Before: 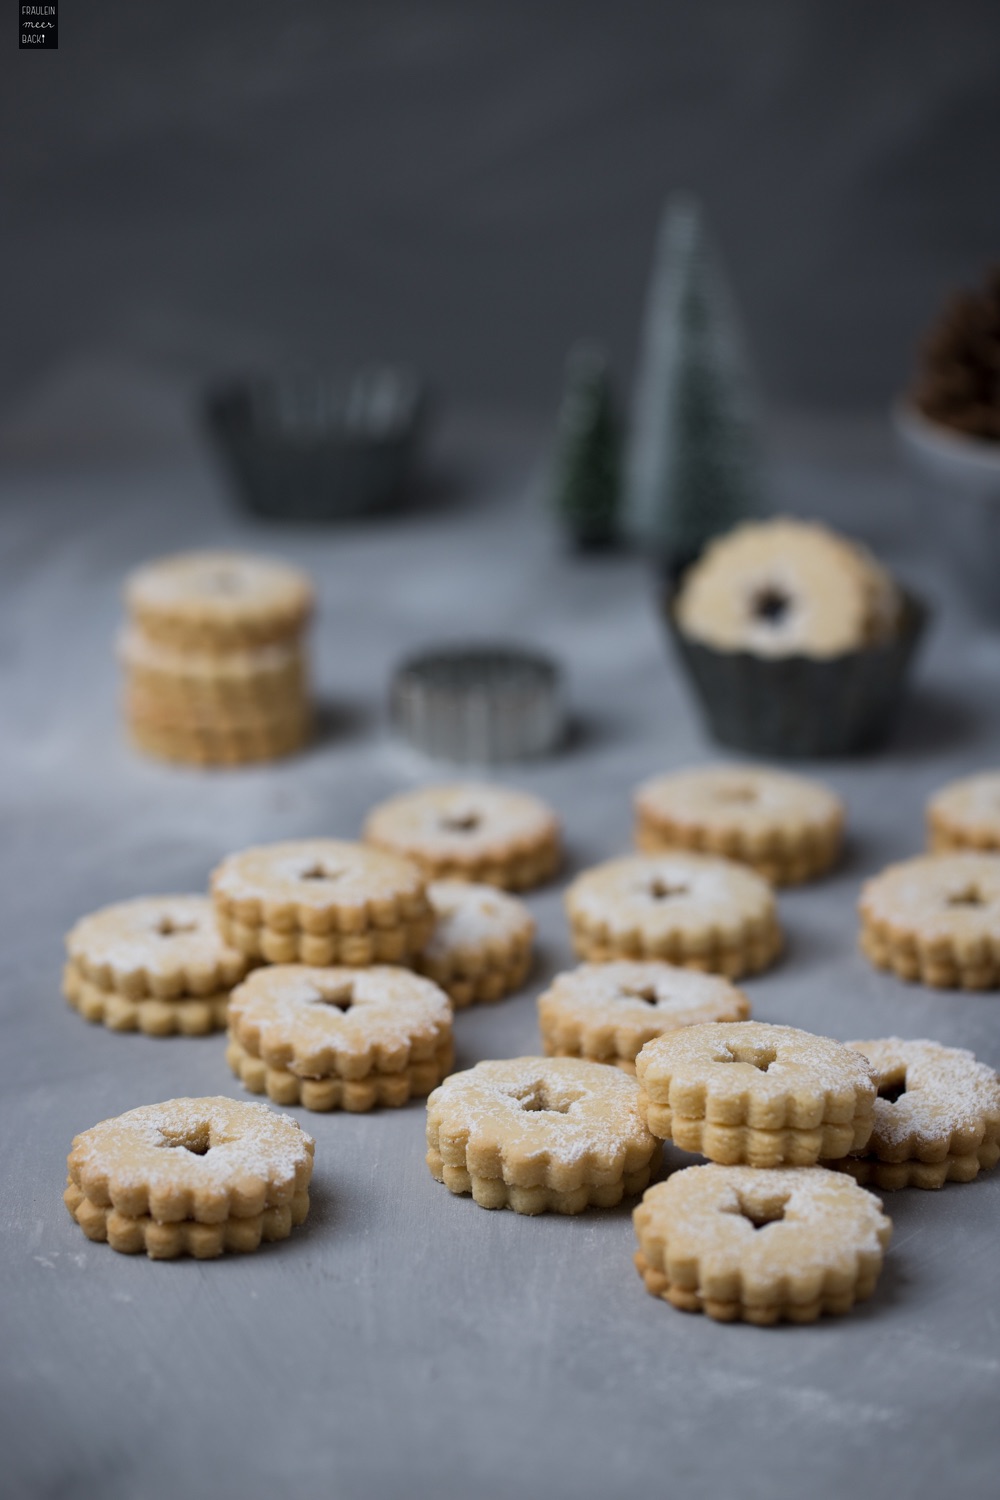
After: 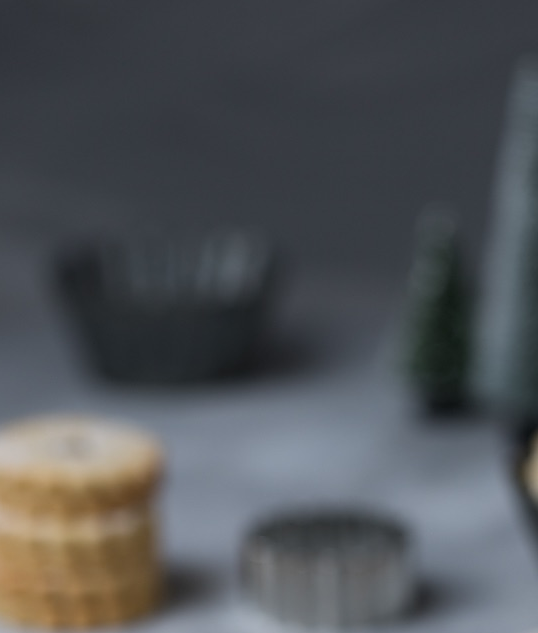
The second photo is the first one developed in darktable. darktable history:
crop: left 15.048%, top 9.068%, right 31.145%, bottom 48.671%
sharpen: radius 1.276, amount 0.3, threshold 0.099
